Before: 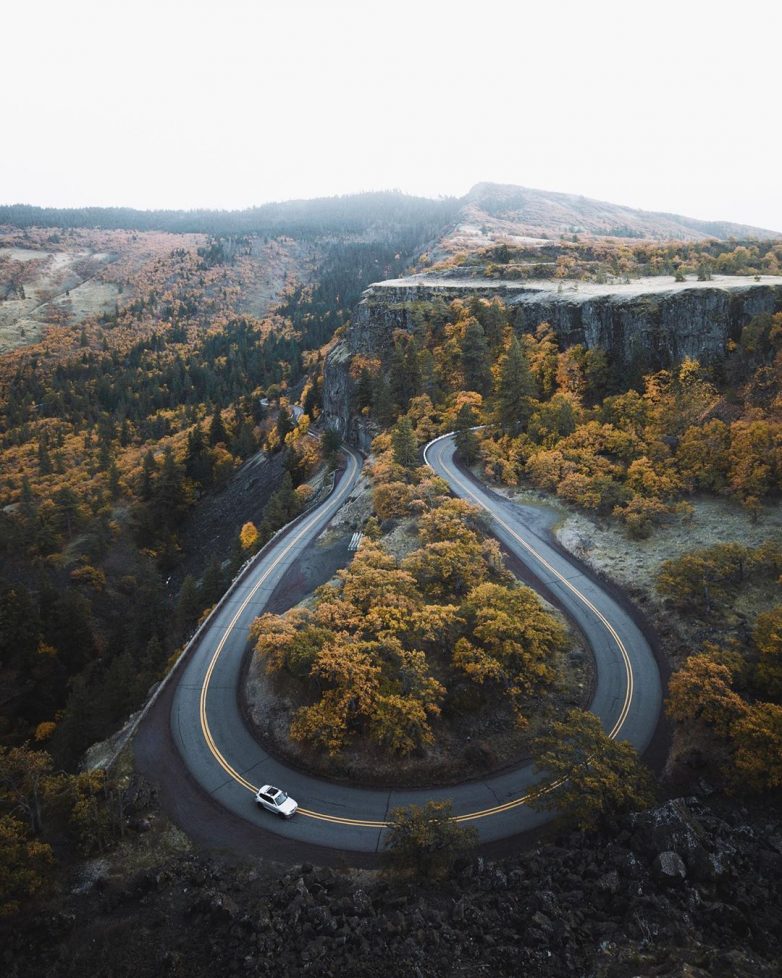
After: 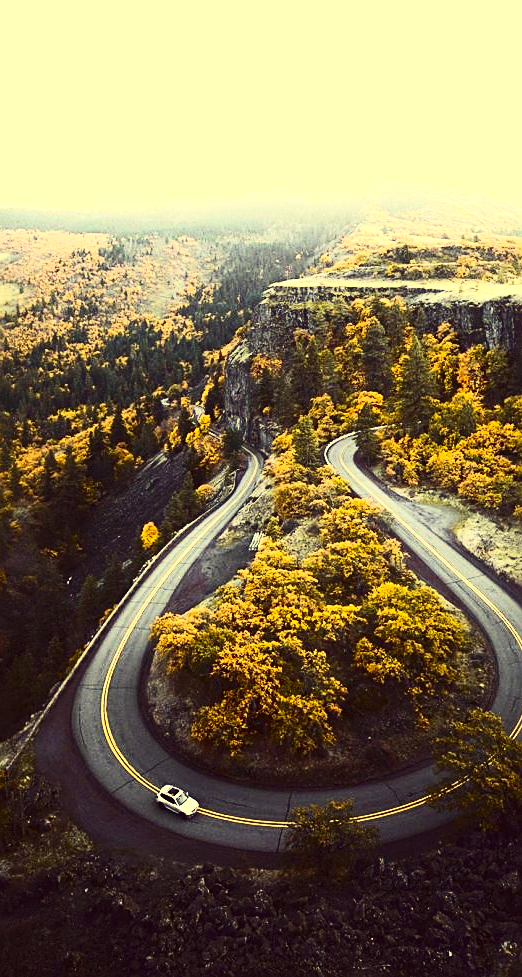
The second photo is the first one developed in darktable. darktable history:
exposure: exposure 0.6 EV, compensate highlight preservation false
sharpen: on, module defaults
color correction: highlights a* -0.546, highlights b* 39.71, shadows a* 9.94, shadows b* -0.511
crop and rotate: left 12.772%, right 20.423%
contrast brightness saturation: contrast 0.397, brightness 0.054, saturation 0.253
